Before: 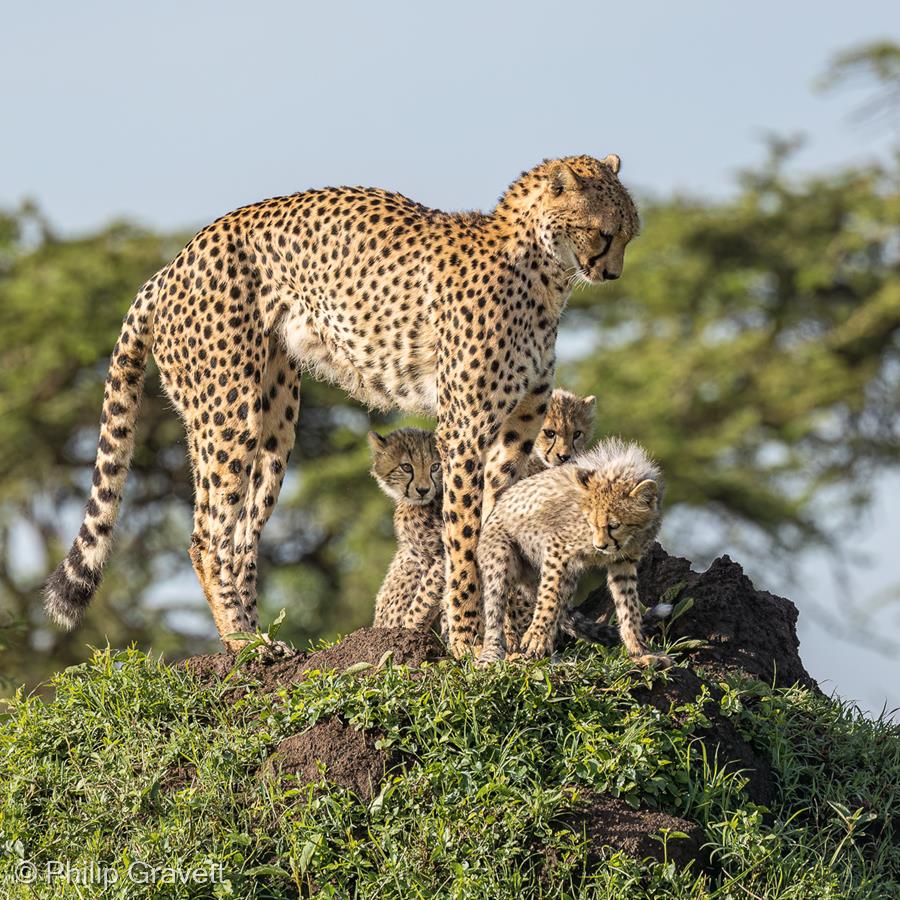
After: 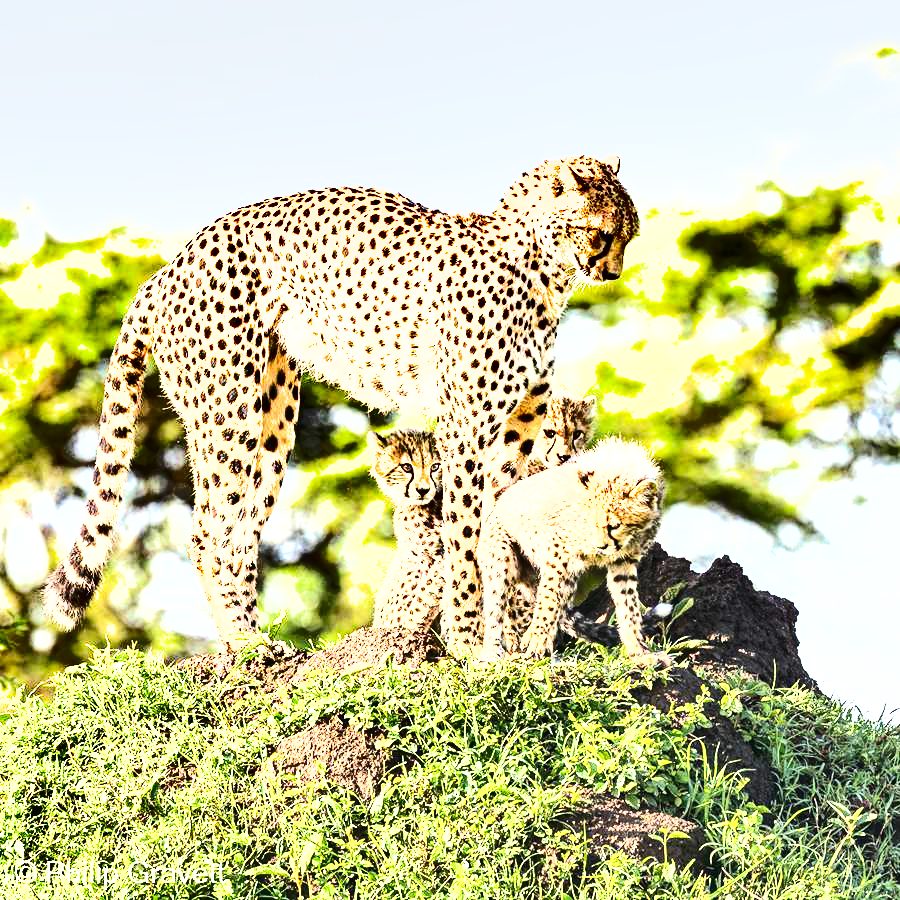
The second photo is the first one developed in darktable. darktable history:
base curve: curves: ch0 [(0, 0) (0.028, 0.03) (0.121, 0.232) (0.46, 0.748) (0.859, 0.968) (1, 1)]
exposure: black level correction 0, exposure 2.292 EV, compensate highlight preservation false
shadows and highlights: radius 106.25, shadows 45.72, highlights -67.73, low approximation 0.01, soften with gaussian
